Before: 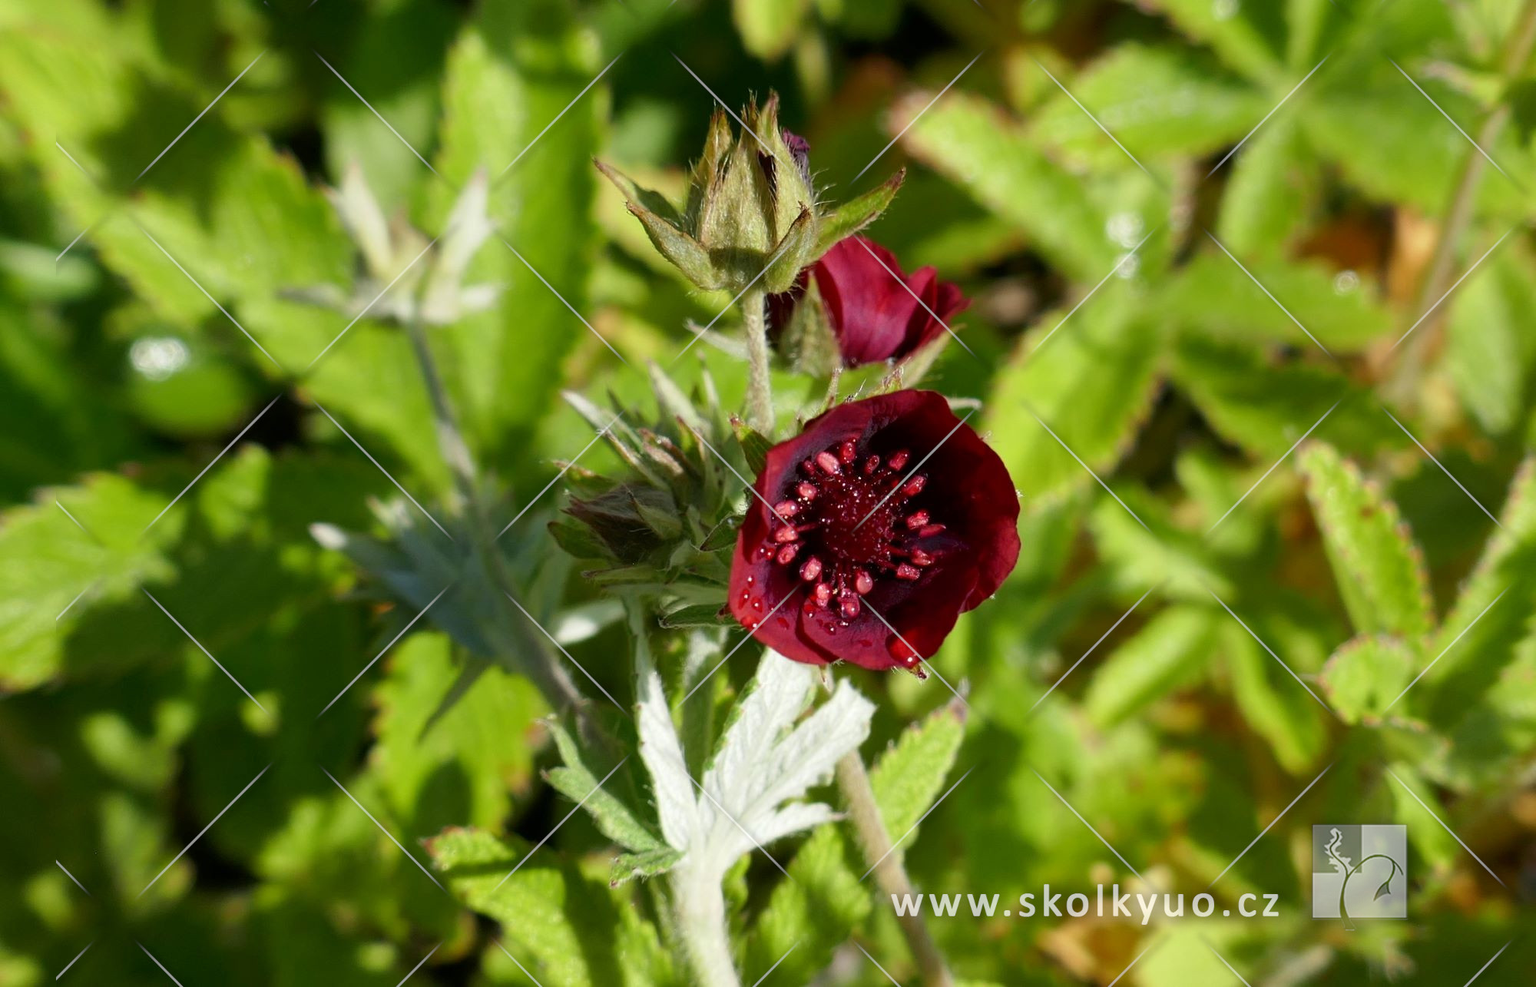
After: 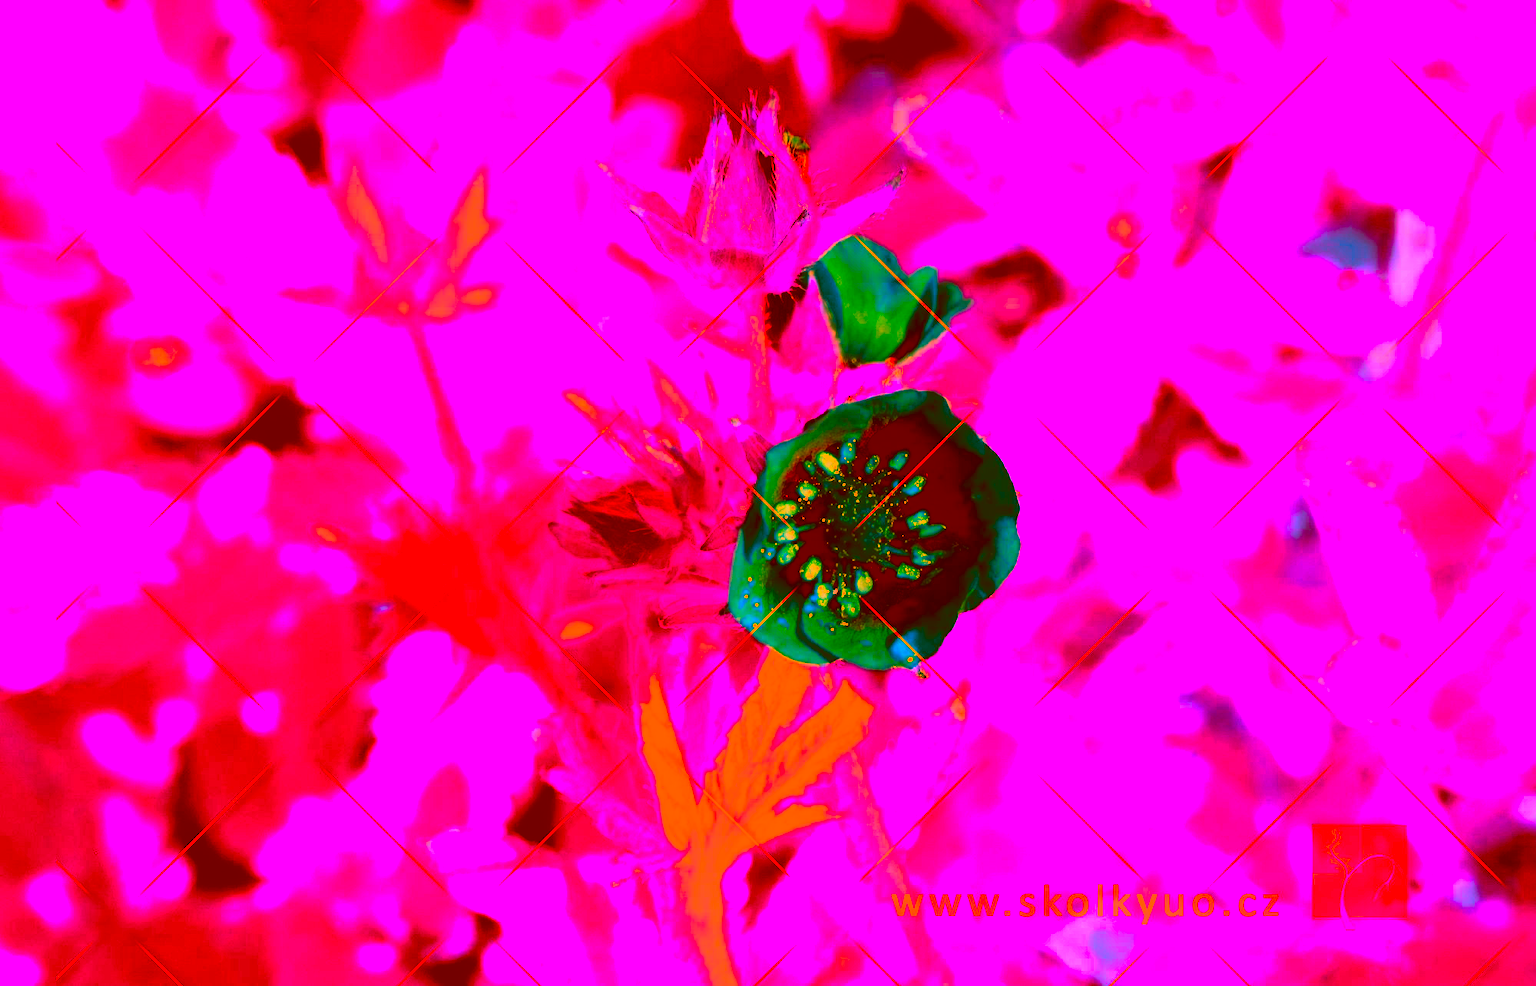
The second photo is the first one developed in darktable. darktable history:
color correction: highlights a* -39.68, highlights b* -40, shadows a* -40, shadows b* -40, saturation -3
tone equalizer: on, module defaults
base curve: curves: ch0 [(0, 0) (0.005, 0.002) (0.15, 0.3) (0.4, 0.7) (0.75, 0.95) (1, 1)], preserve colors none
